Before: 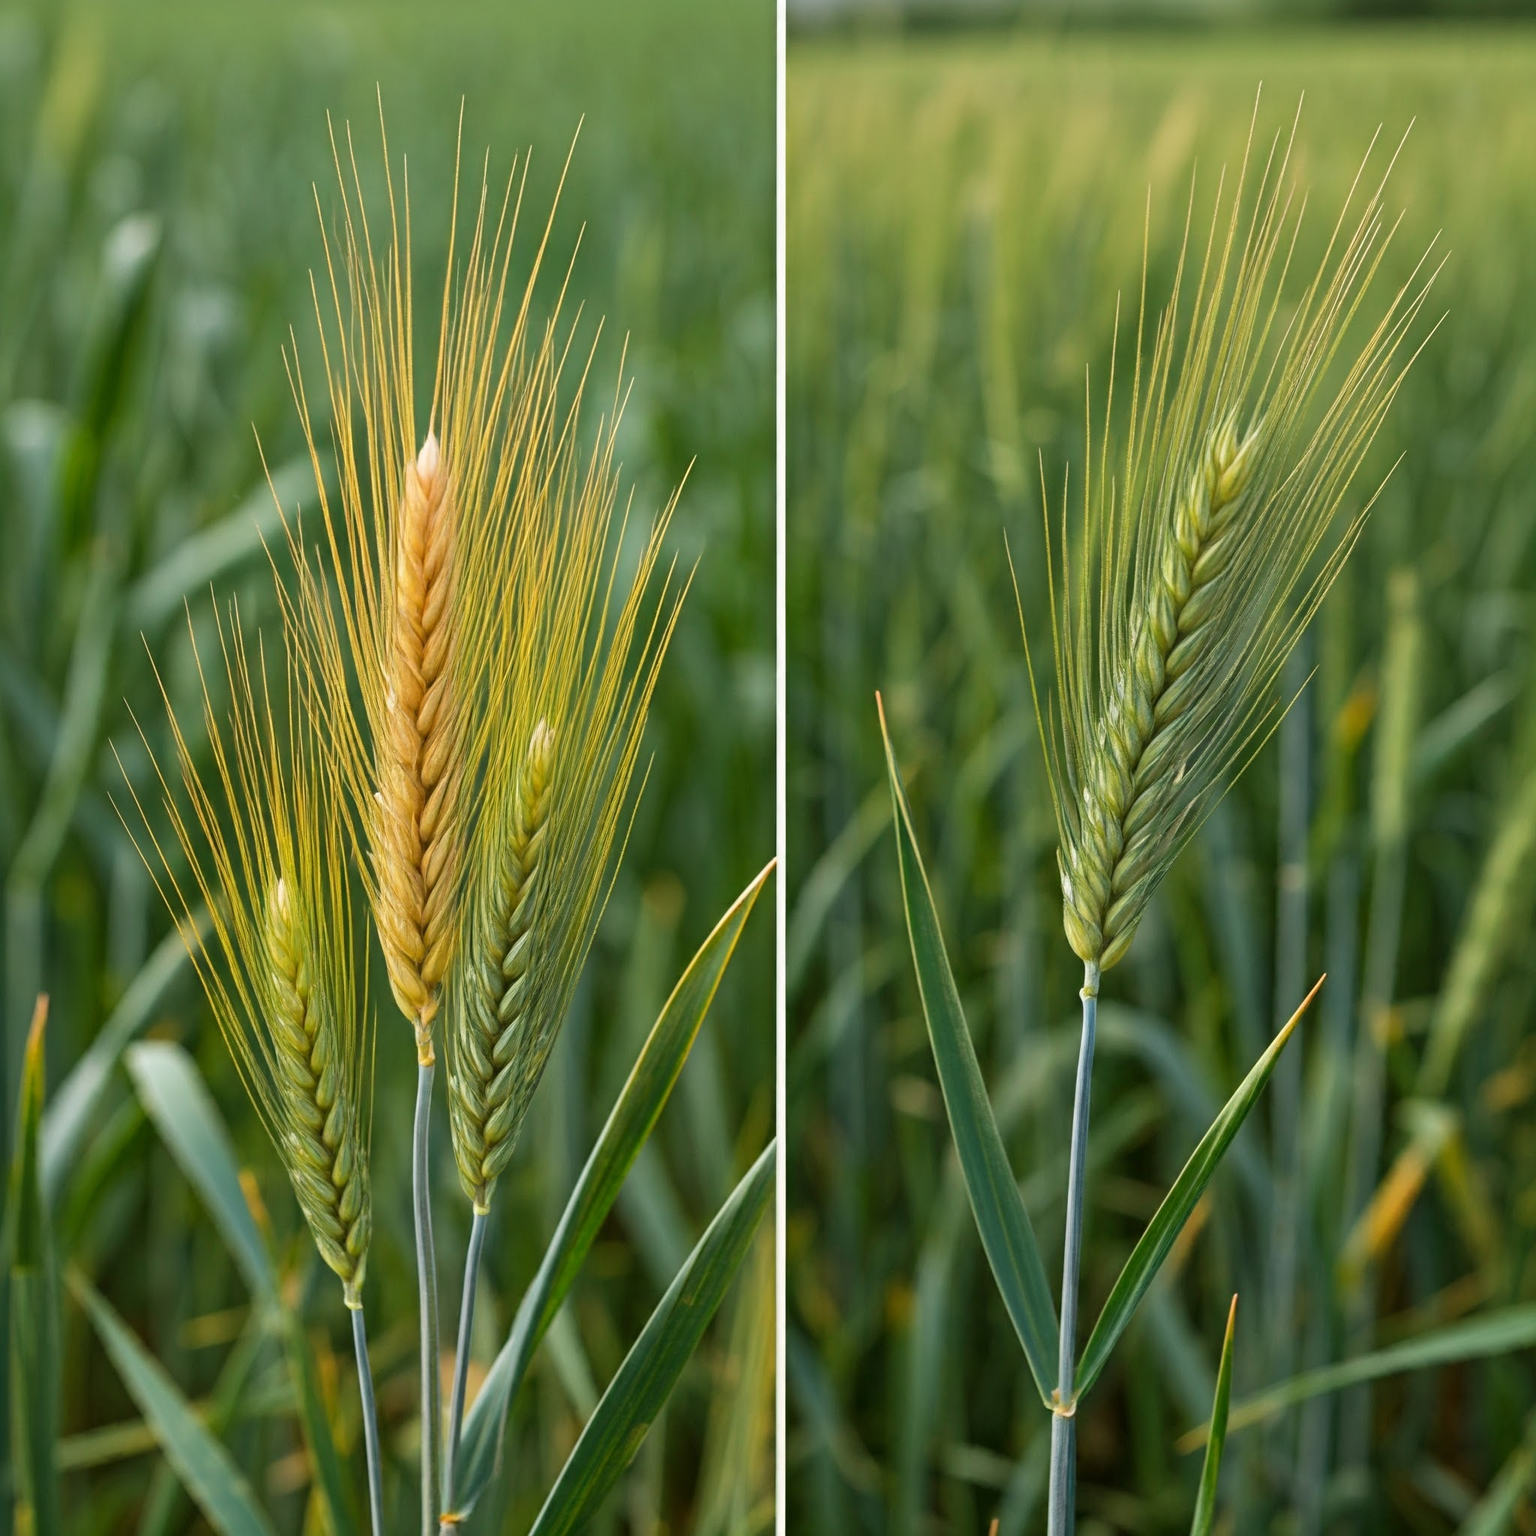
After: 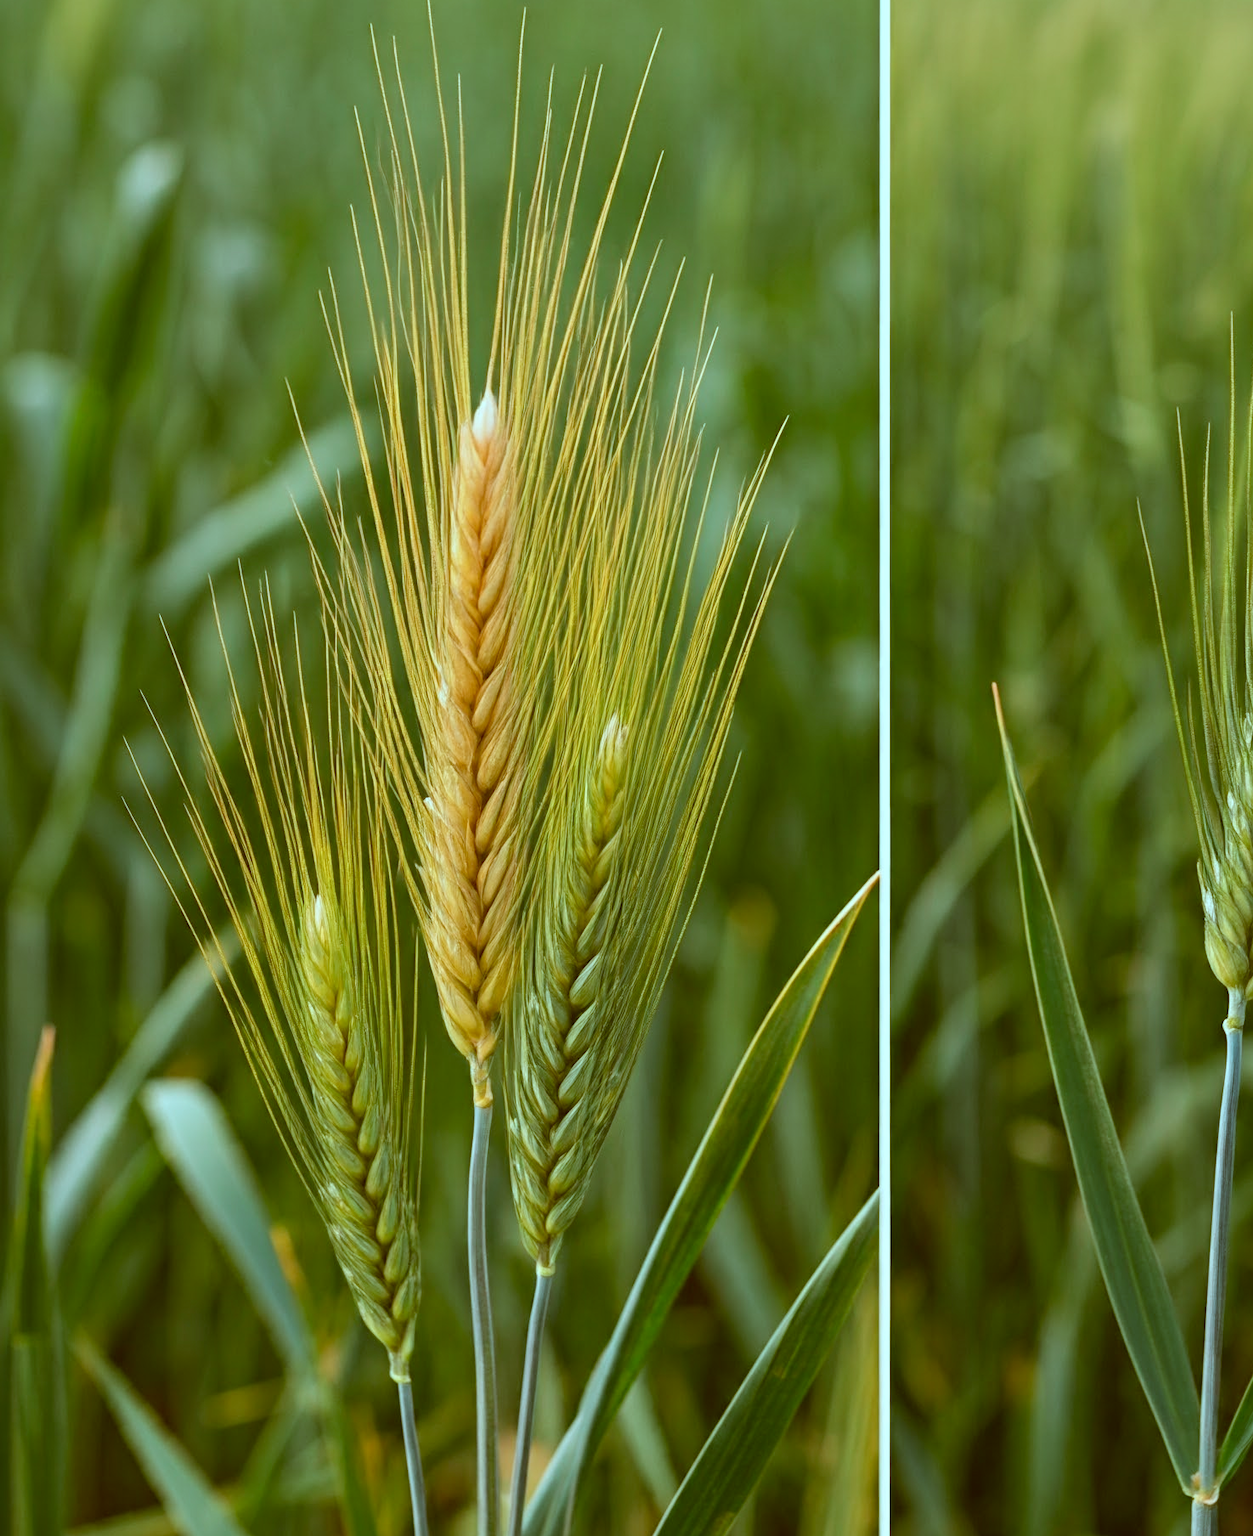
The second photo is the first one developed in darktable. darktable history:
crop: top 5.803%, right 27.864%, bottom 5.804%
color correction: highlights a* -14.62, highlights b* -16.22, shadows a* 10.12, shadows b* 29.4
